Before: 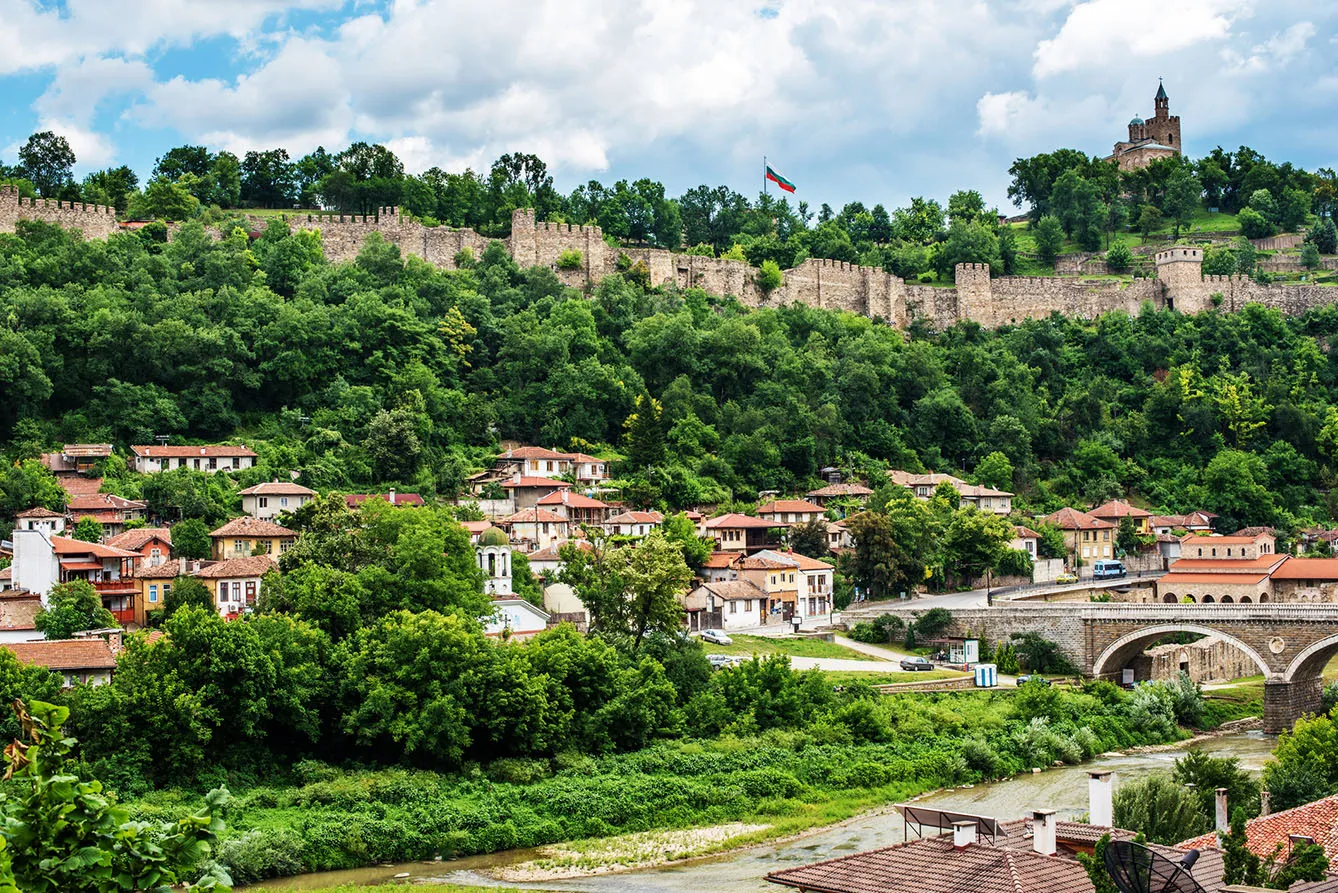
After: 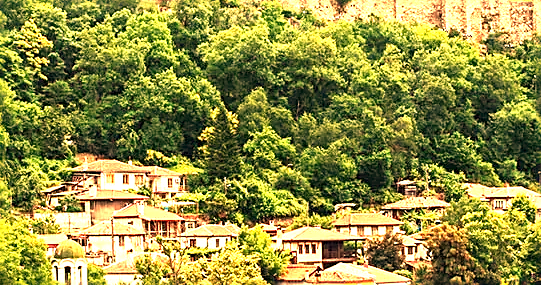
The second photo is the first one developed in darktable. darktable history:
exposure: black level correction 0, exposure 1.4 EV, compensate highlight preservation false
sharpen: on, module defaults
crop: left 31.751%, top 32.172%, right 27.8%, bottom 35.83%
white balance: red 1.467, blue 0.684
